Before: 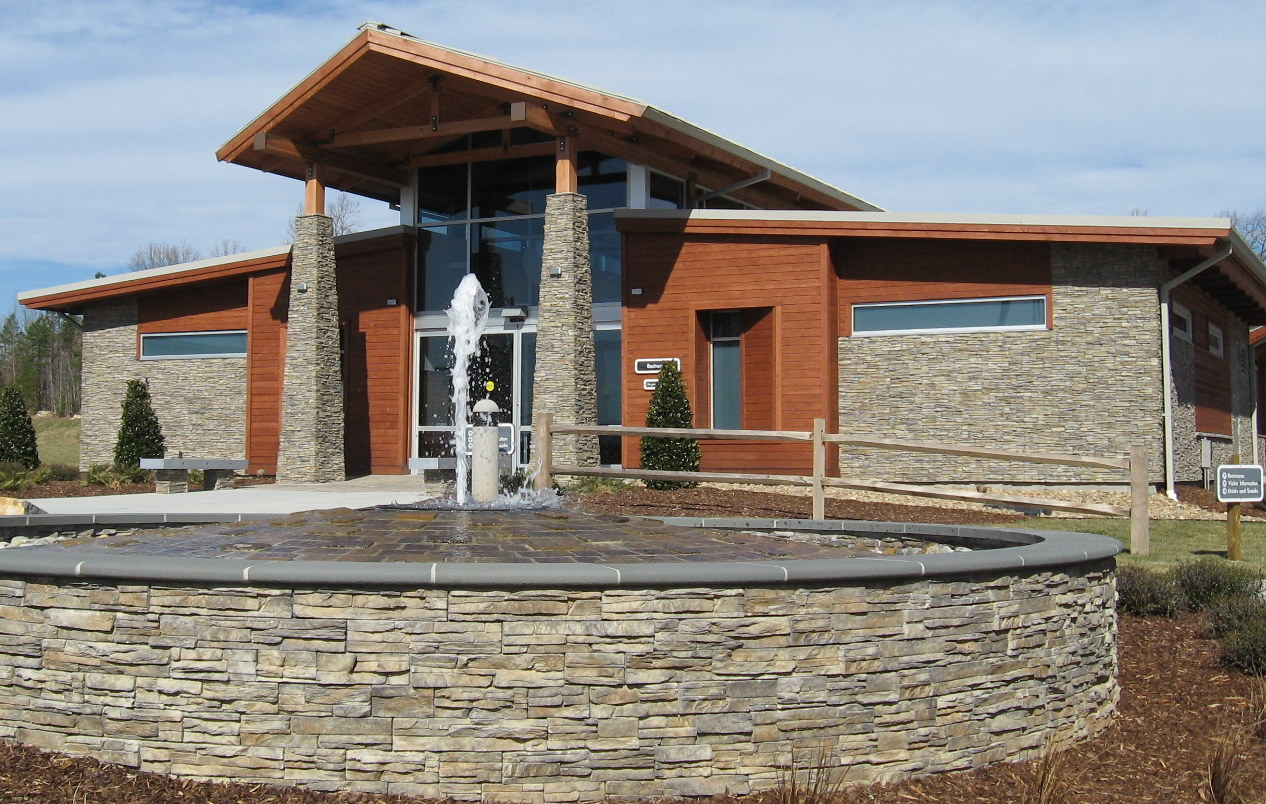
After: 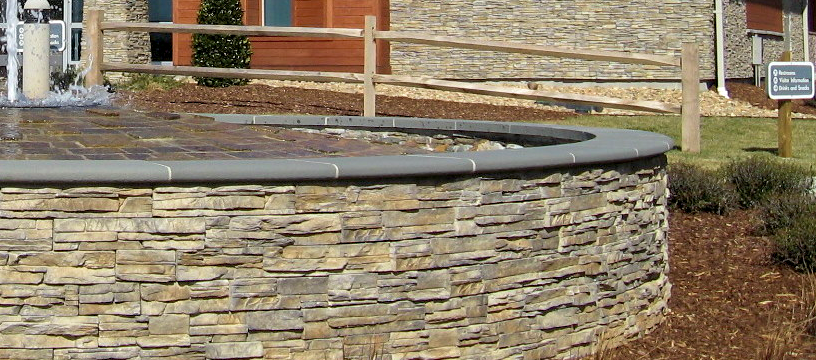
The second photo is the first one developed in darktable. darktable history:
exposure: black level correction 0.007, exposure 0.093 EV, compensate highlight preservation false
velvia: on, module defaults
crop and rotate: left 35.509%, top 50.238%, bottom 4.934%
levels: levels [0, 0.492, 0.984]
